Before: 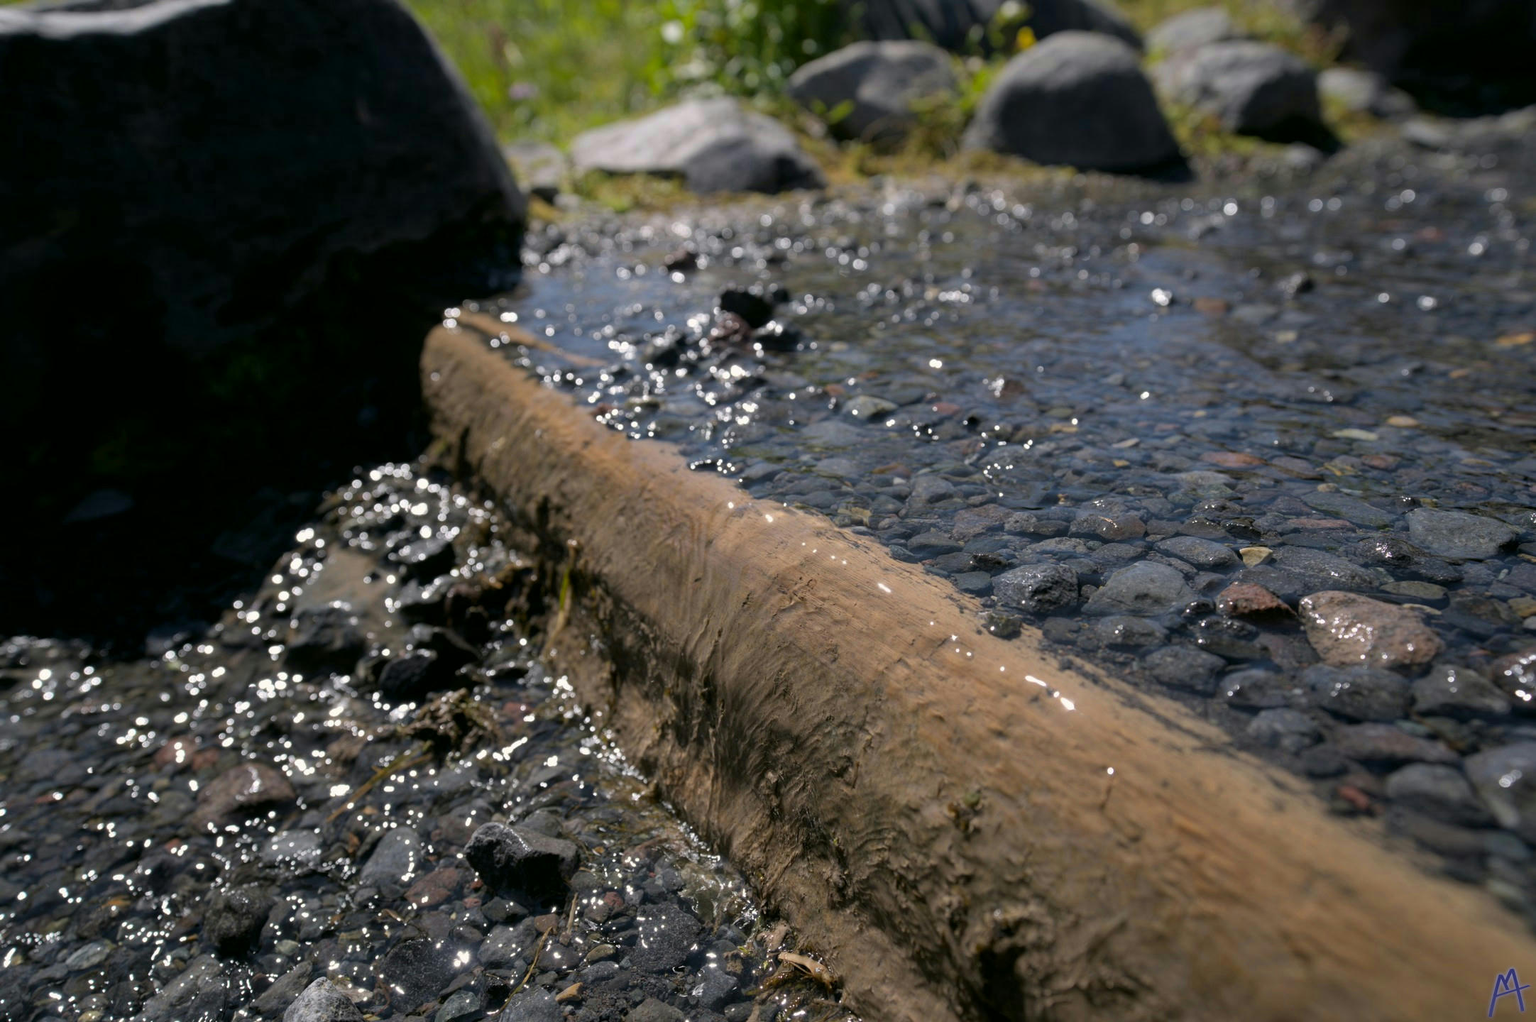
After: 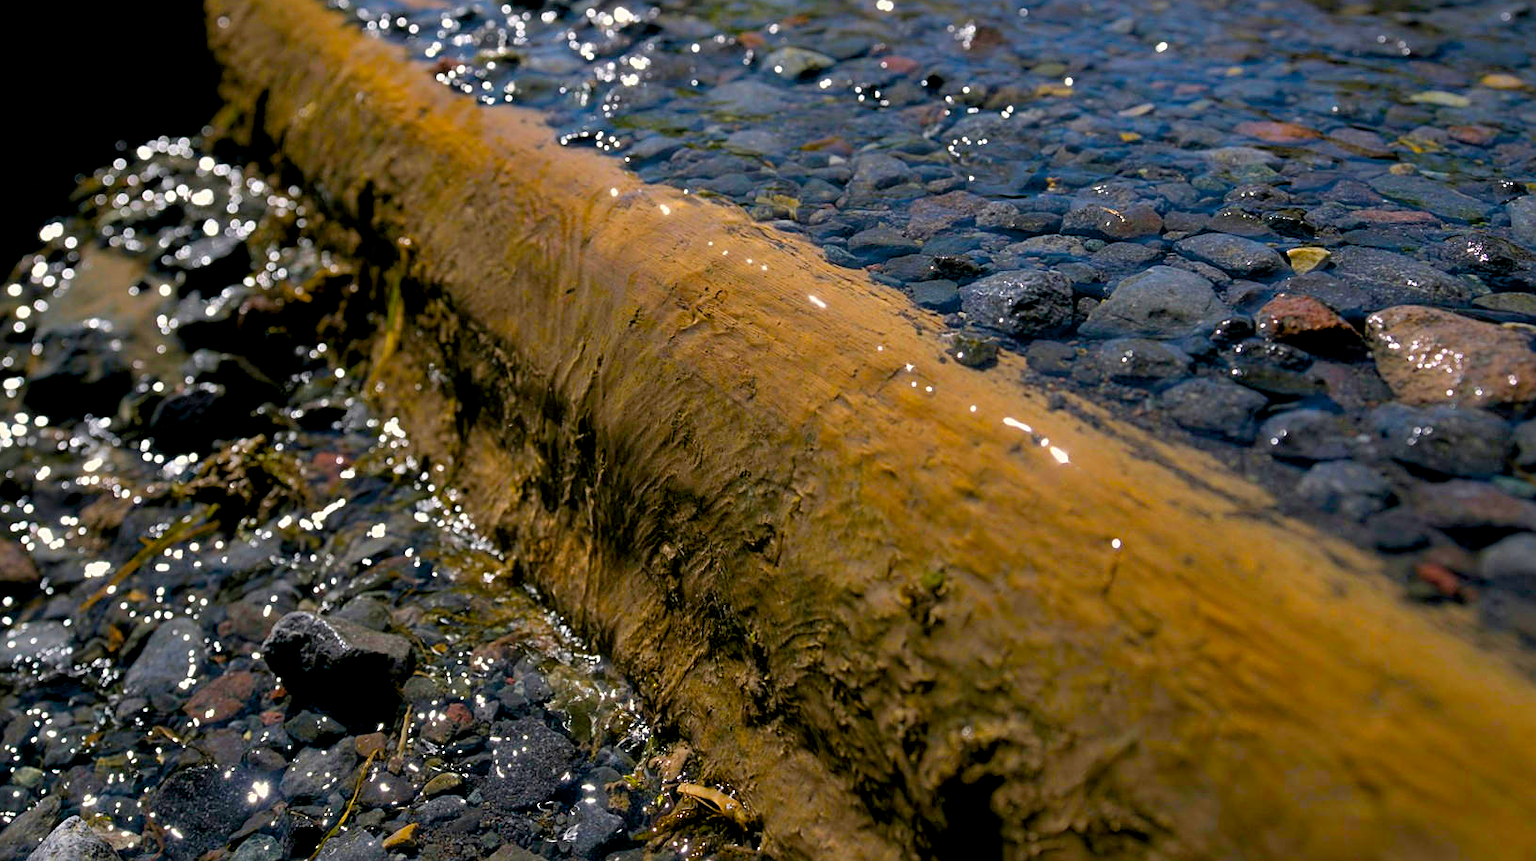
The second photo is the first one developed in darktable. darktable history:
crop and rotate: left 17.355%, top 35.228%, right 6.985%, bottom 0.999%
exposure: black level correction 0.009, exposure -0.163 EV, compensate highlight preservation false
sharpen: on, module defaults
color balance rgb: highlights gain › luminance 14.605%, linear chroma grading › global chroma 25.436%, perceptual saturation grading › global saturation 30.555%, perceptual brilliance grading › global brilliance 2.549%, perceptual brilliance grading › highlights -3.35%, perceptual brilliance grading › shadows 3.374%, global vibrance 39.404%
